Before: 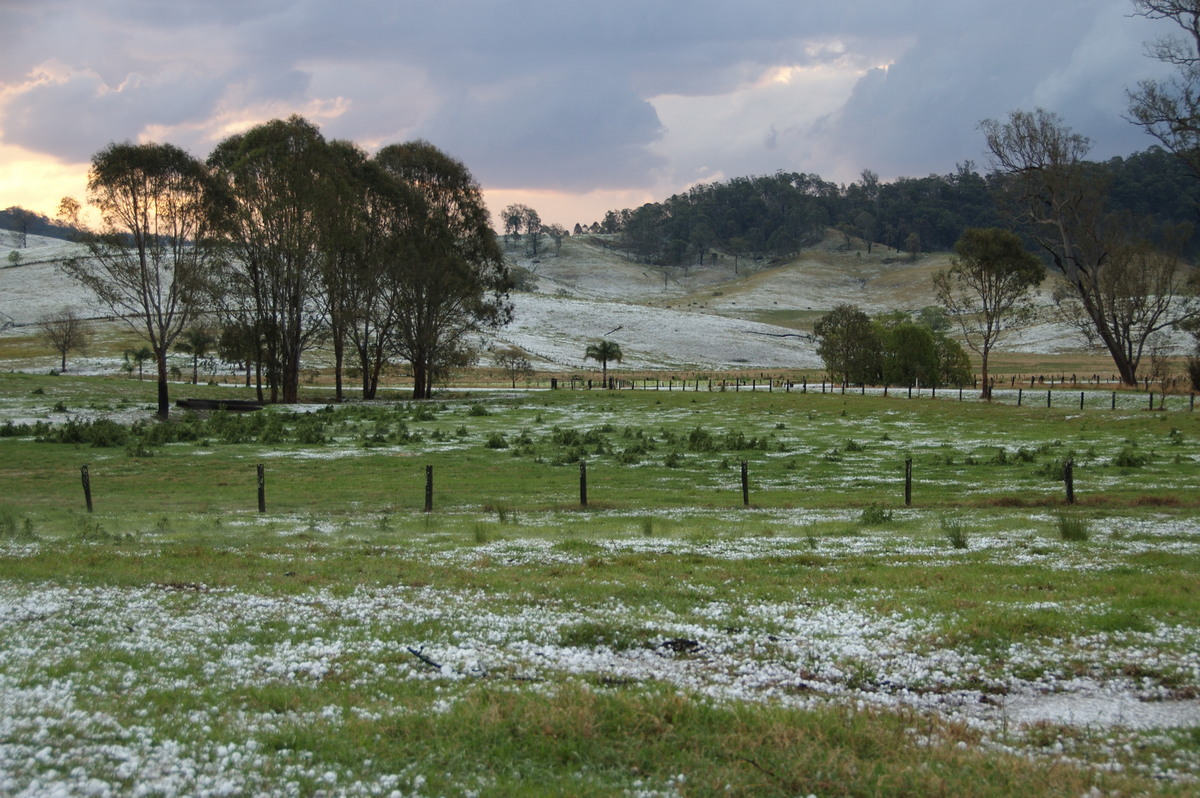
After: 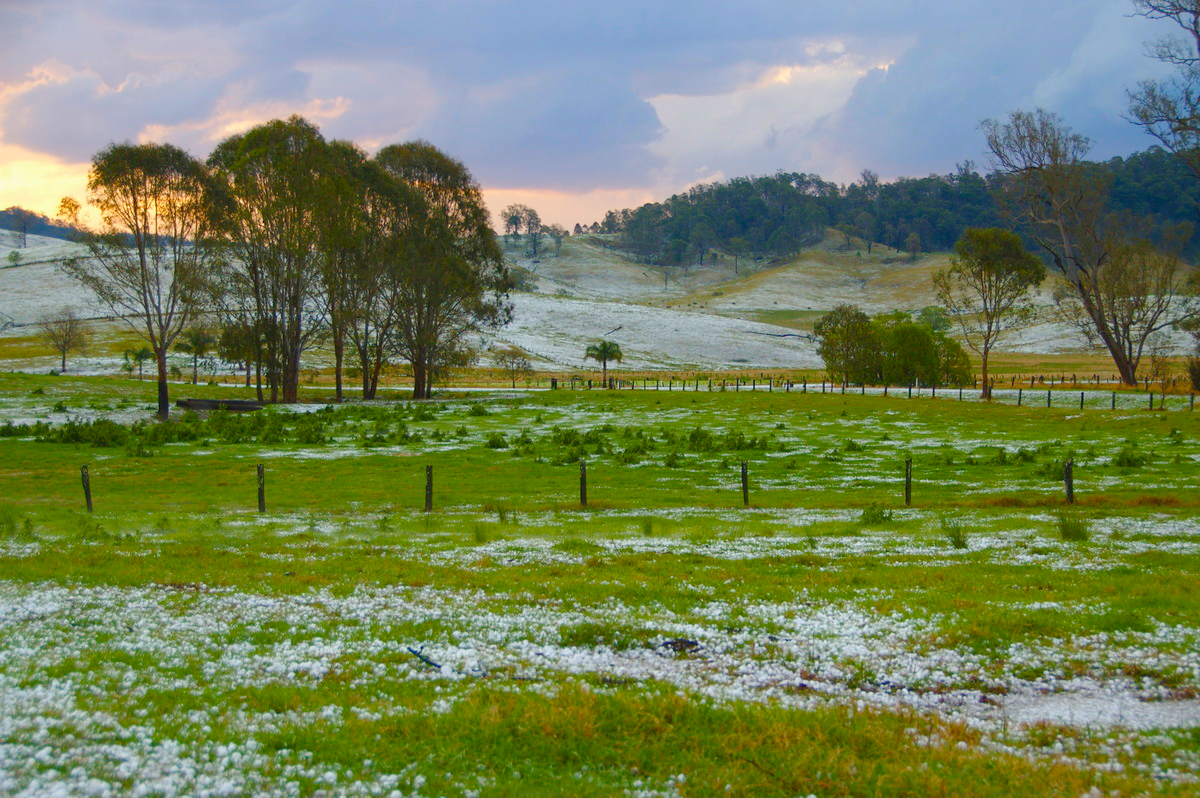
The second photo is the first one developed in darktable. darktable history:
color balance rgb: linear chroma grading › global chroma 40.442%, perceptual saturation grading › global saturation 20%, perceptual saturation grading › highlights -25.768%, perceptual saturation grading › shadows 50.026%, perceptual brilliance grading › global brilliance 11.487%, contrast -20.015%
